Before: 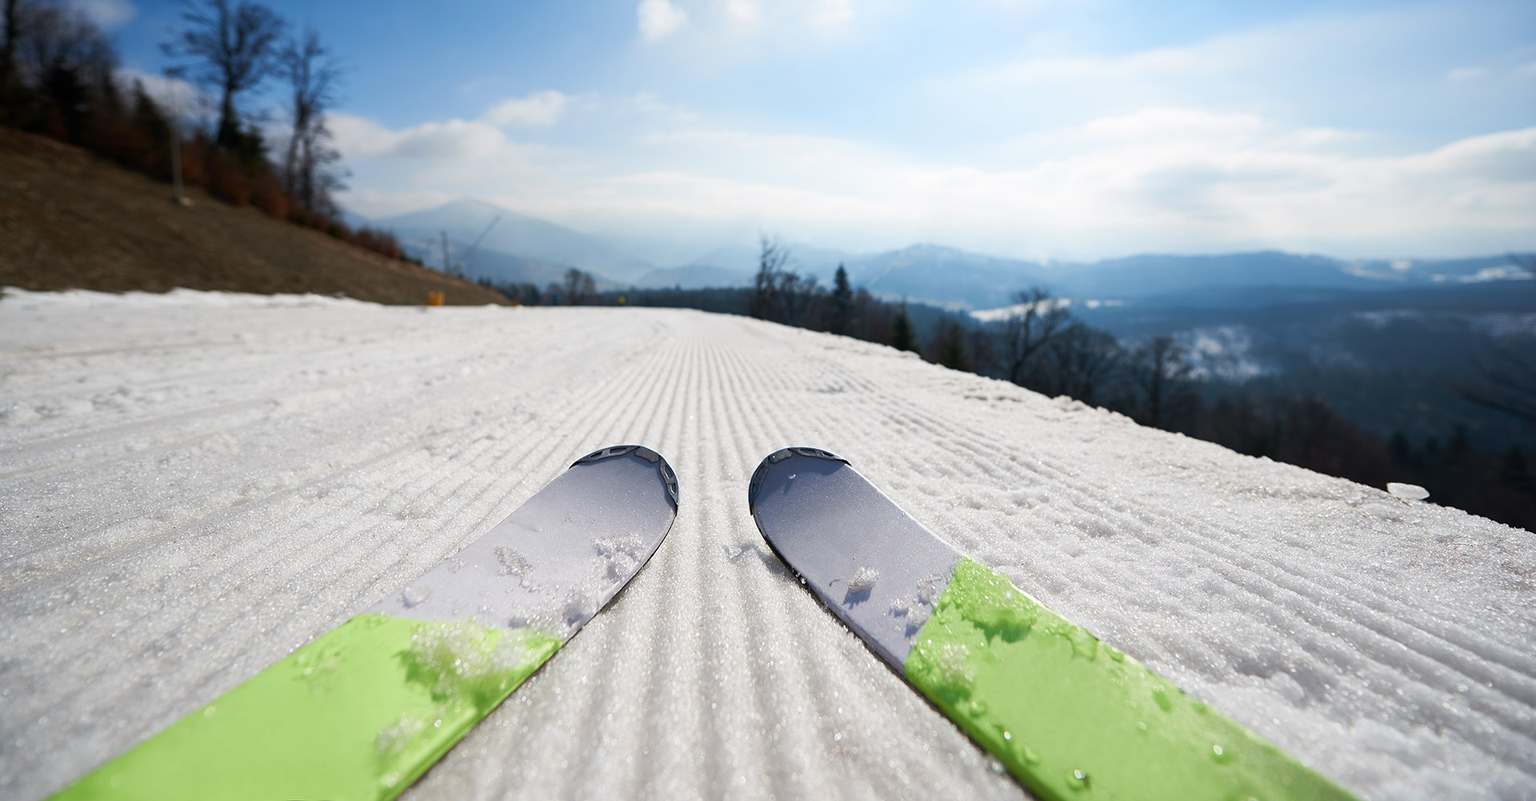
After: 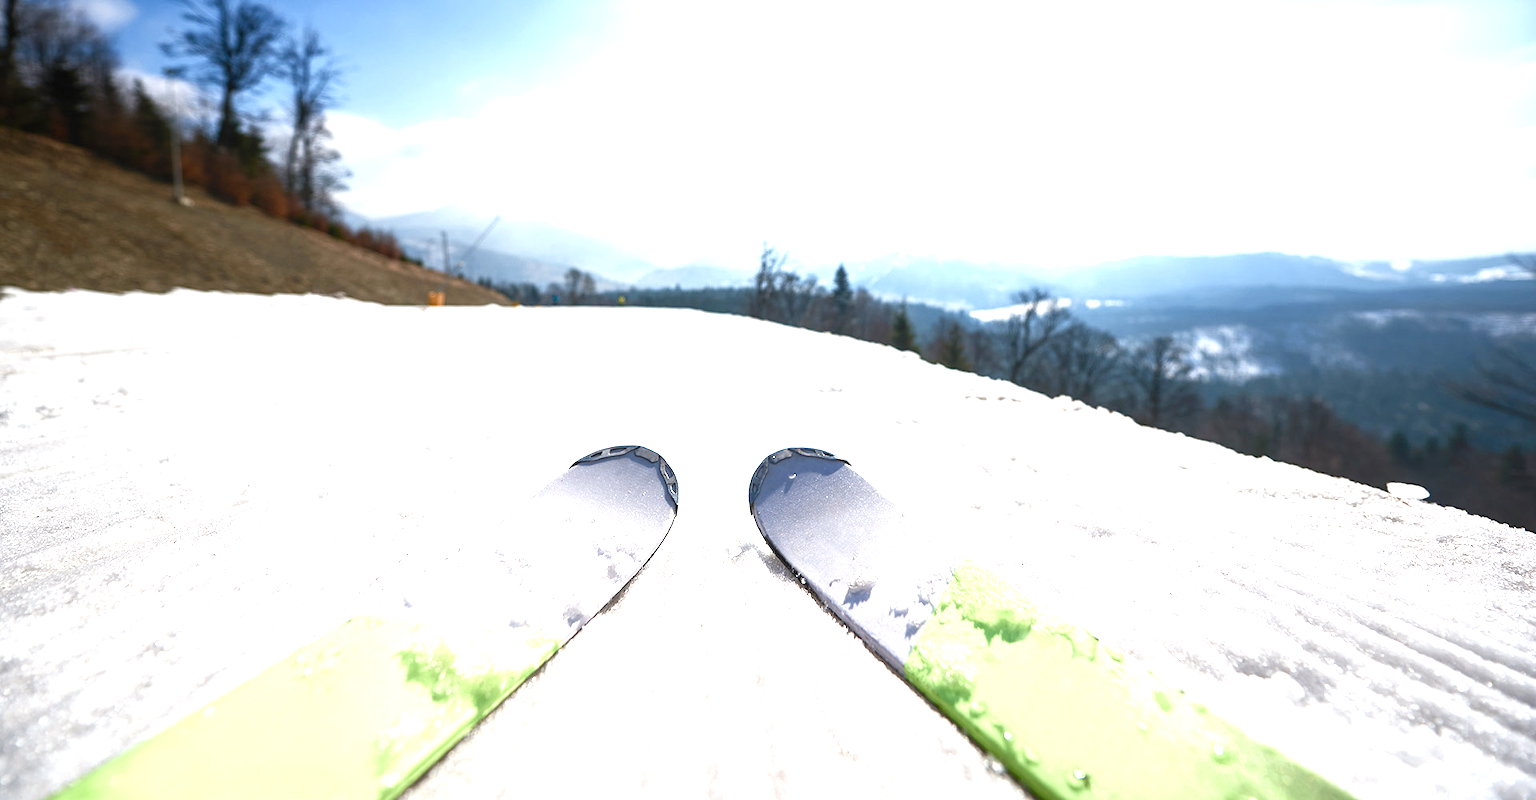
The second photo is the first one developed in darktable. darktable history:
local contrast: on, module defaults
color balance rgb: shadows lift › luminance -10%, shadows lift › chroma 1%, shadows lift › hue 113°, power › luminance -15%, highlights gain › chroma 0.2%, highlights gain › hue 333°, global offset › luminance 0.5%, perceptual saturation grading › global saturation 20%, perceptual saturation grading › highlights -50%, perceptual saturation grading › shadows 25%, contrast -10%
exposure: black level correction 0, exposure 1.45 EV, compensate exposure bias true, compensate highlight preservation false
